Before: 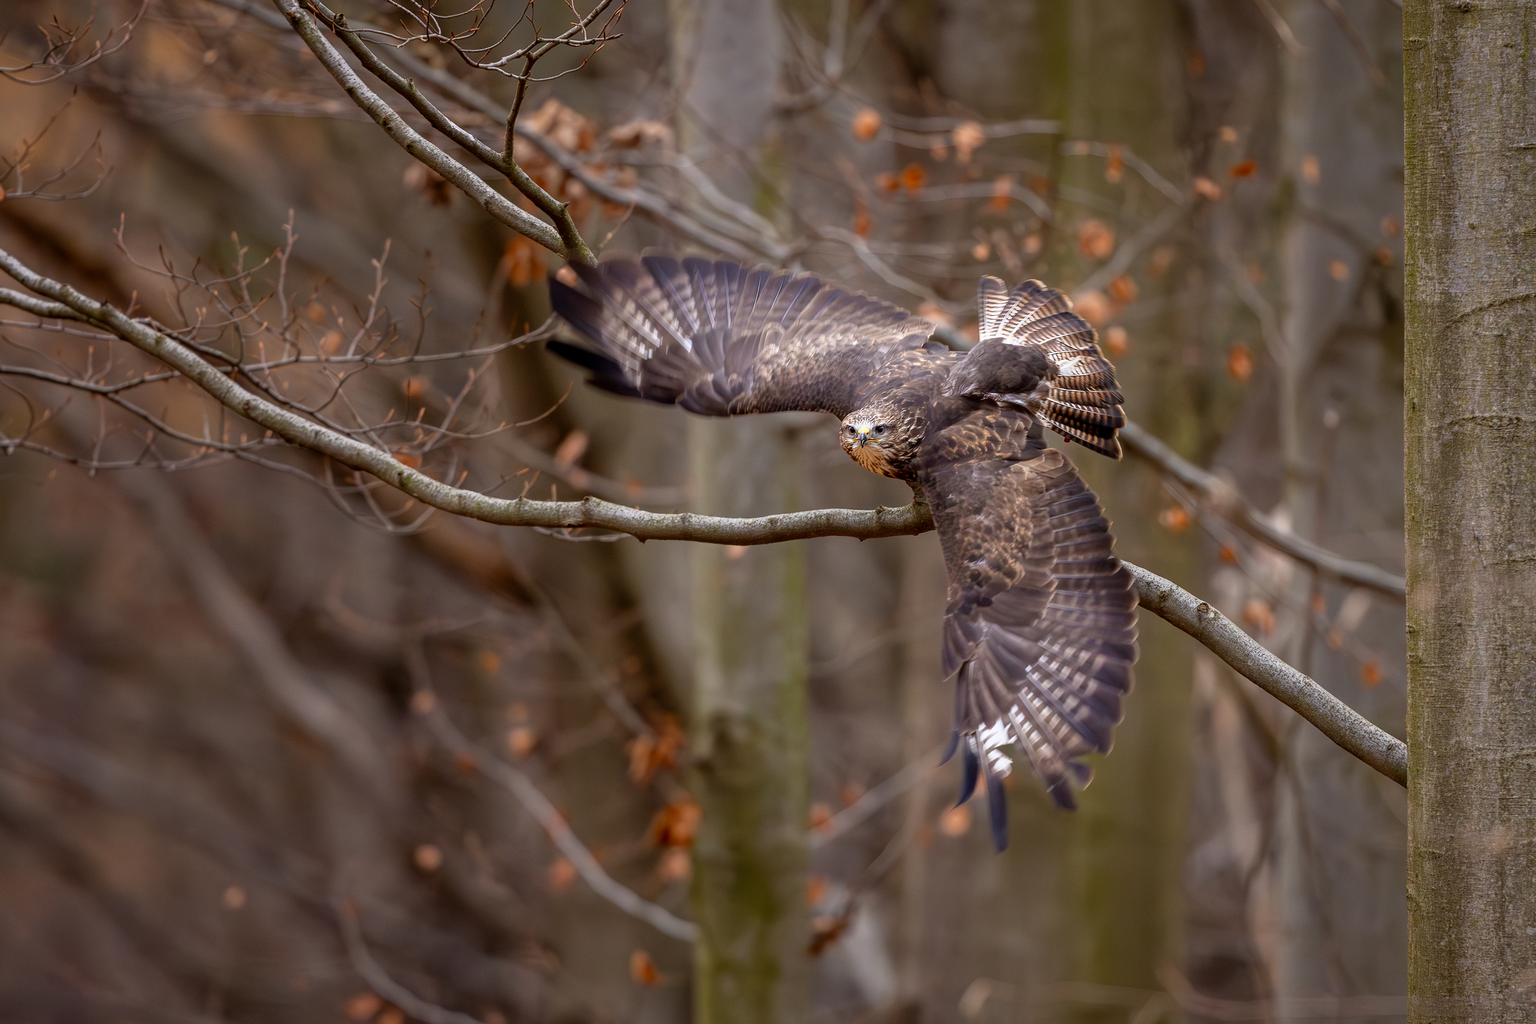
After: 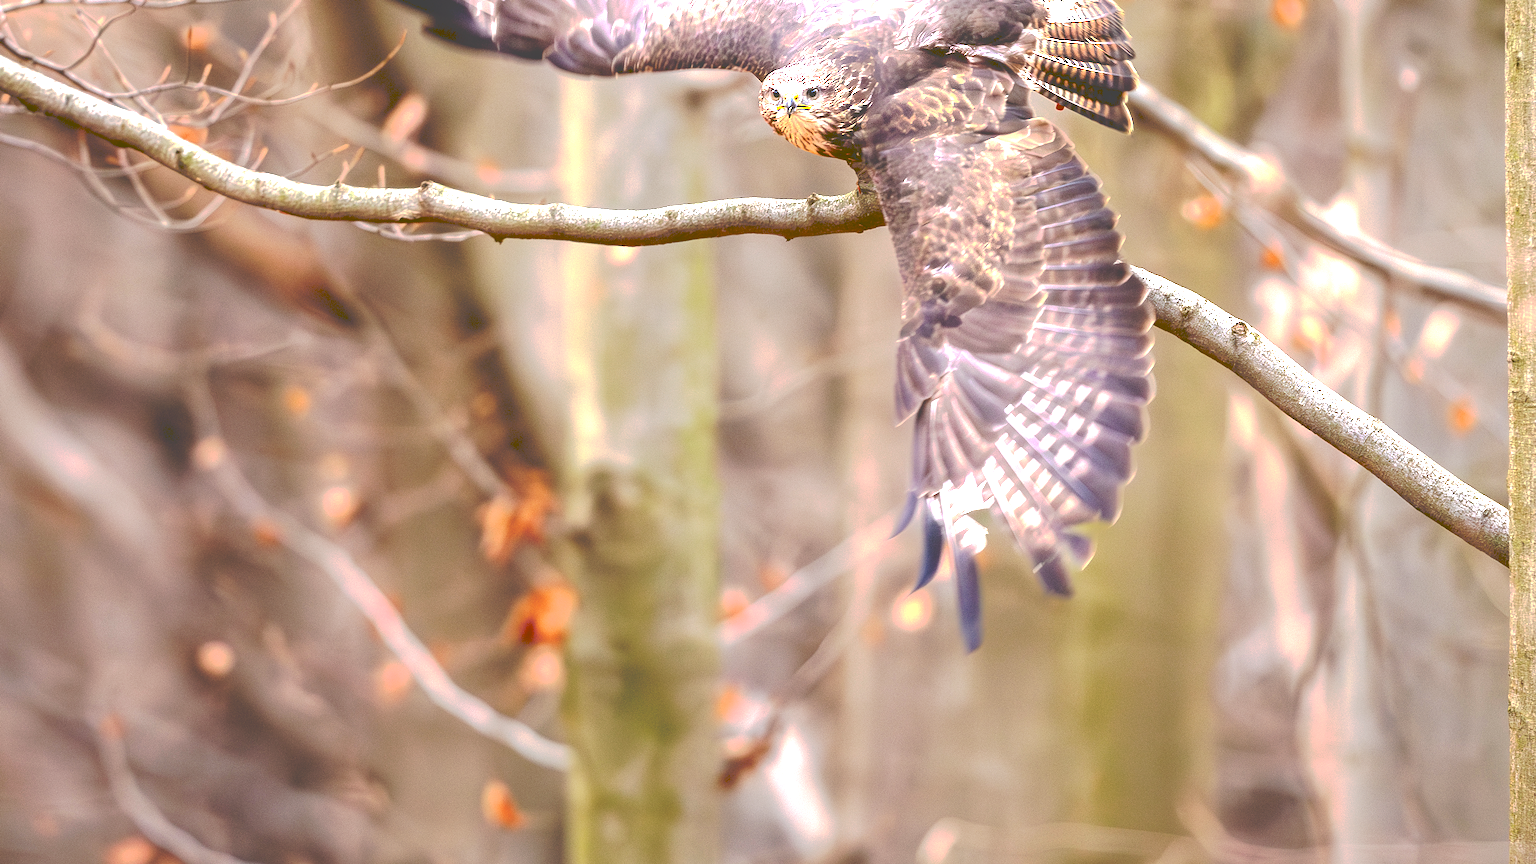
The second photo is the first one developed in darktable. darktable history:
crop and rotate: left 17.299%, top 35.115%, right 7.015%, bottom 1.024%
tone curve: curves: ch0 [(0, 0) (0.003, 0.277) (0.011, 0.277) (0.025, 0.279) (0.044, 0.282) (0.069, 0.286) (0.1, 0.289) (0.136, 0.294) (0.177, 0.318) (0.224, 0.345) (0.277, 0.379) (0.335, 0.425) (0.399, 0.481) (0.468, 0.542) (0.543, 0.594) (0.623, 0.662) (0.709, 0.731) (0.801, 0.792) (0.898, 0.851) (1, 1)], preserve colors none
contrast brightness saturation: contrast 0.13, brightness -0.05, saturation 0.16
exposure: black level correction 0, exposure 1.45 EV, compensate exposure bias true, compensate highlight preservation false
